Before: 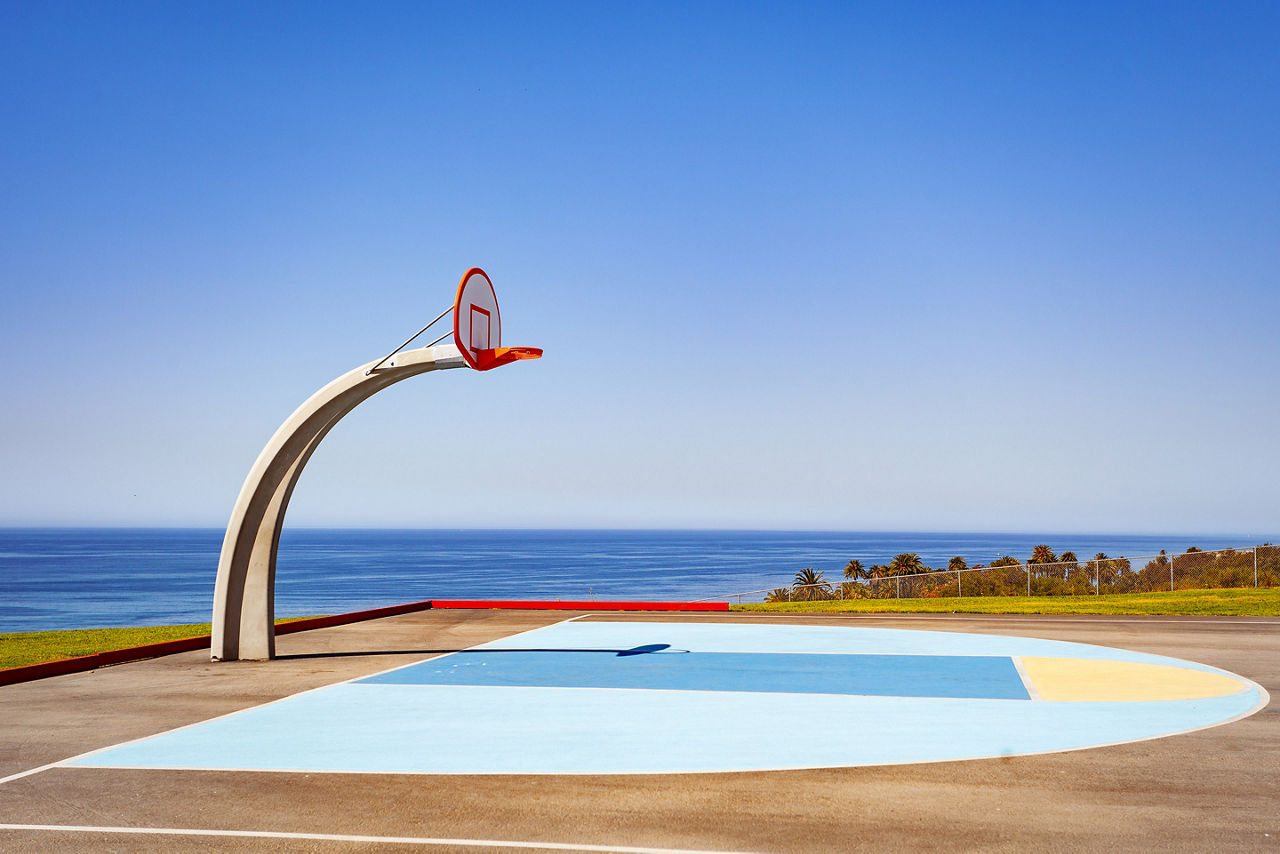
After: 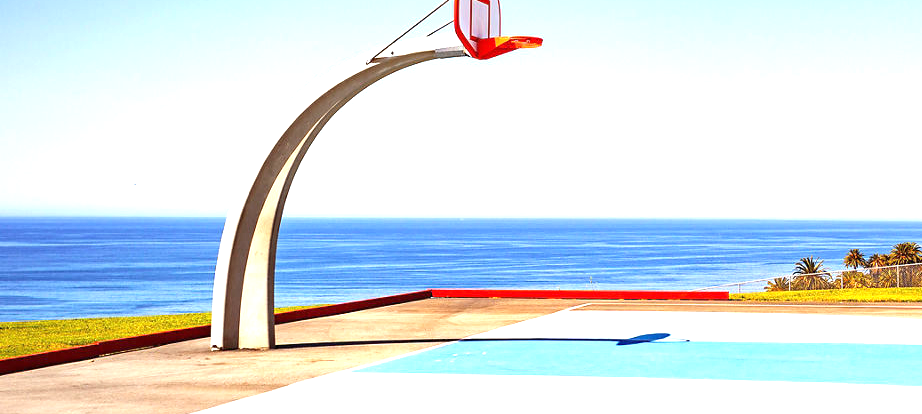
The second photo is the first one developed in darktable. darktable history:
crop: top 36.498%, right 27.964%, bottom 14.995%
exposure: black level correction 0, exposure 1.2 EV, compensate exposure bias true, compensate highlight preservation false
